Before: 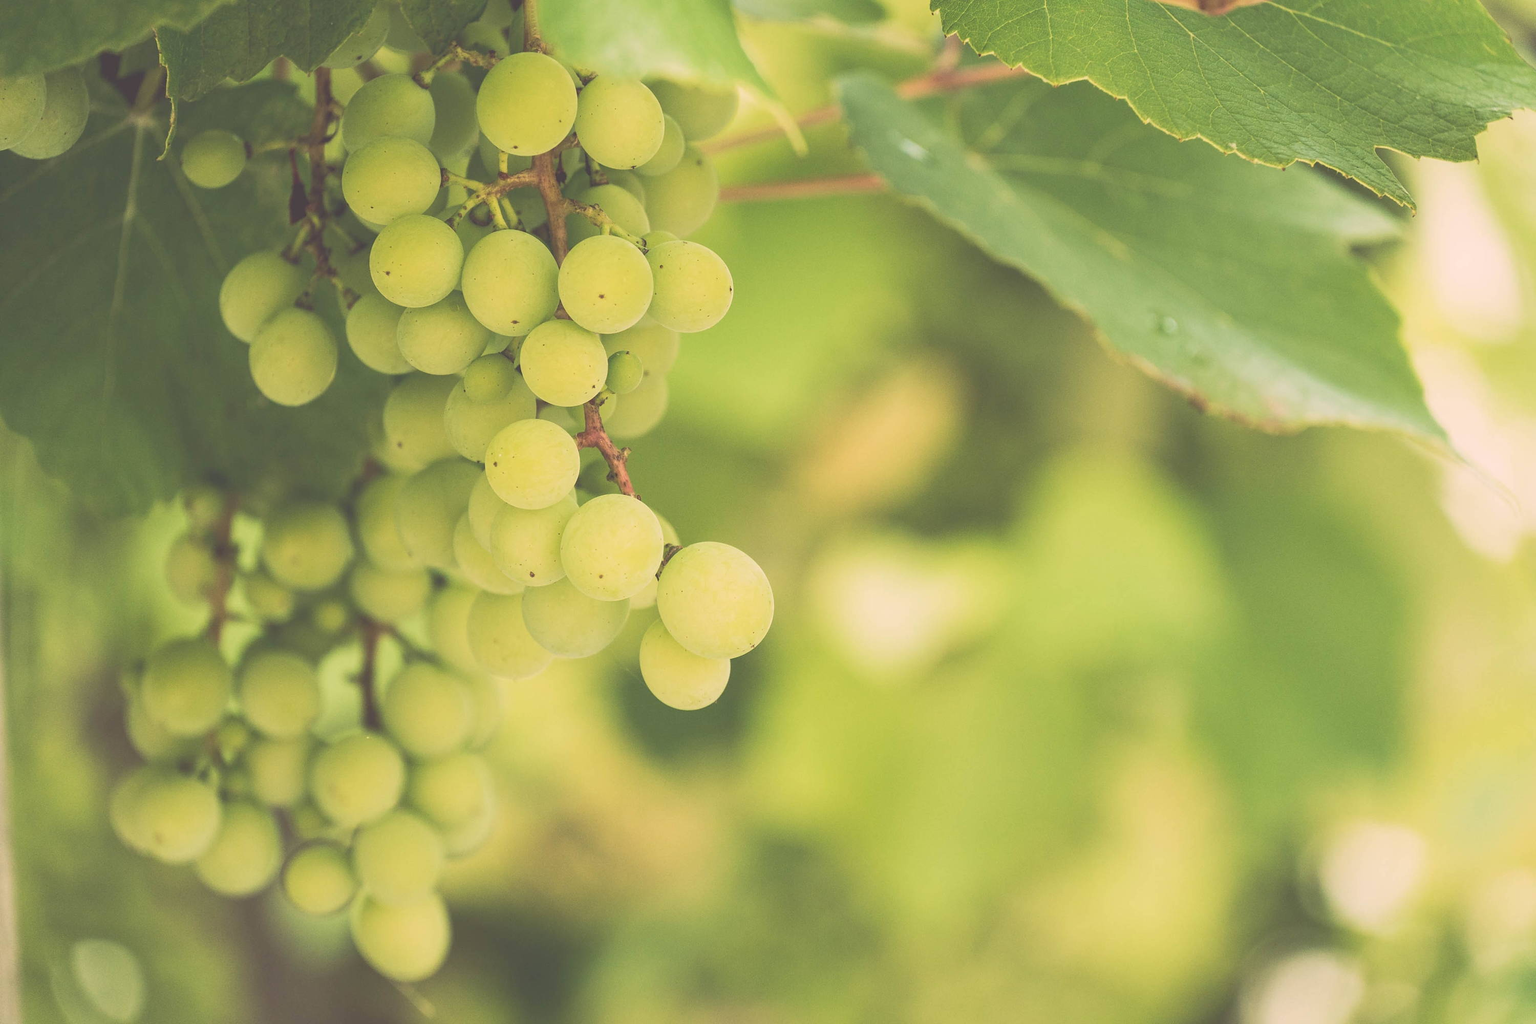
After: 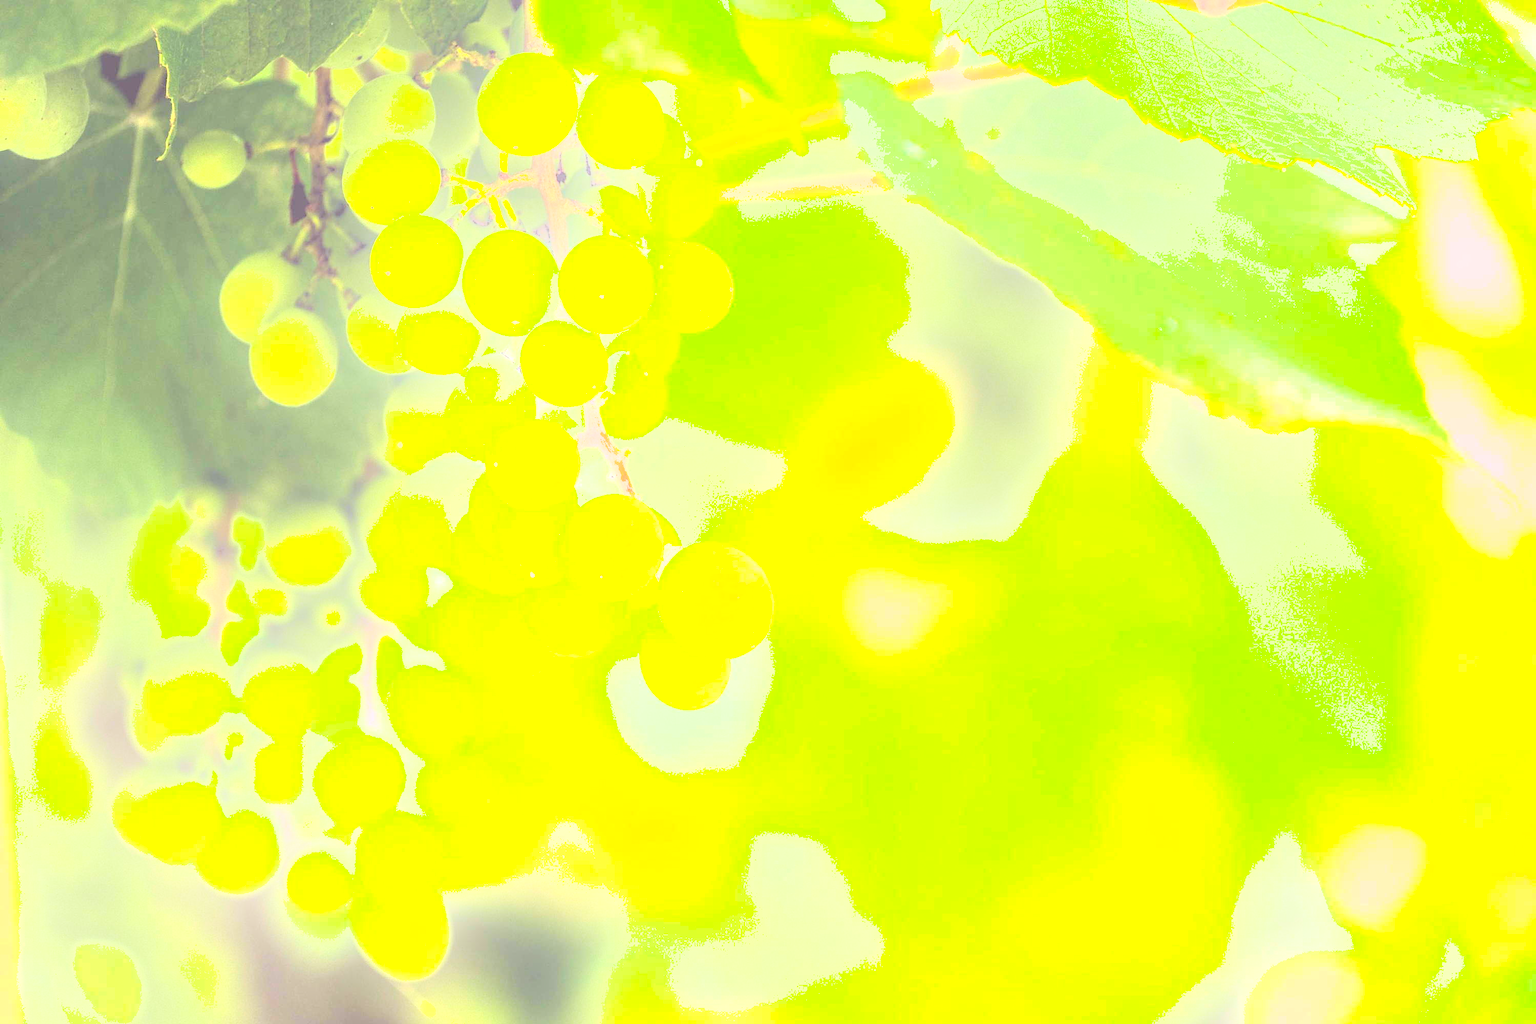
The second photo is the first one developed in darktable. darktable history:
fill light: exposure -2 EV, width 8.6
exposure: black level correction 0, exposure 1.675 EV, compensate exposure bias true, compensate highlight preservation false
white balance: red 0.984, blue 1.059
shadows and highlights: shadows -23.08, highlights 46.15, soften with gaussian
contrast brightness saturation: contrast 0.19, brightness -0.11, saturation 0.21
